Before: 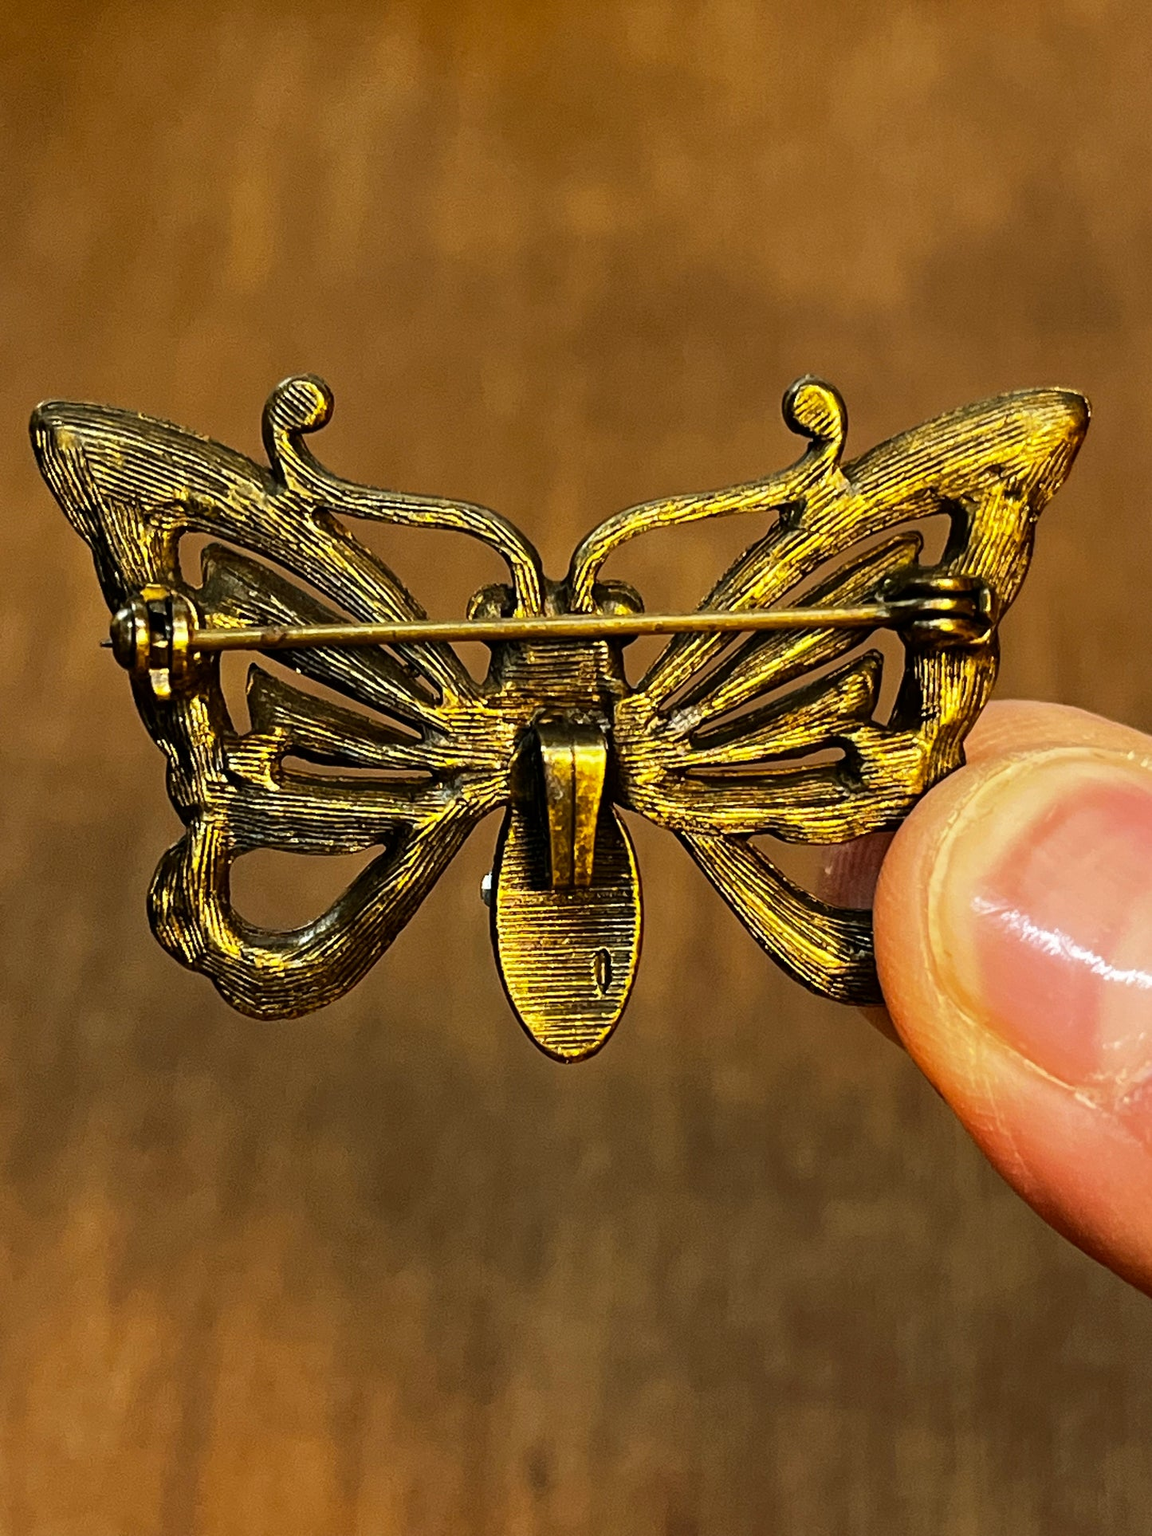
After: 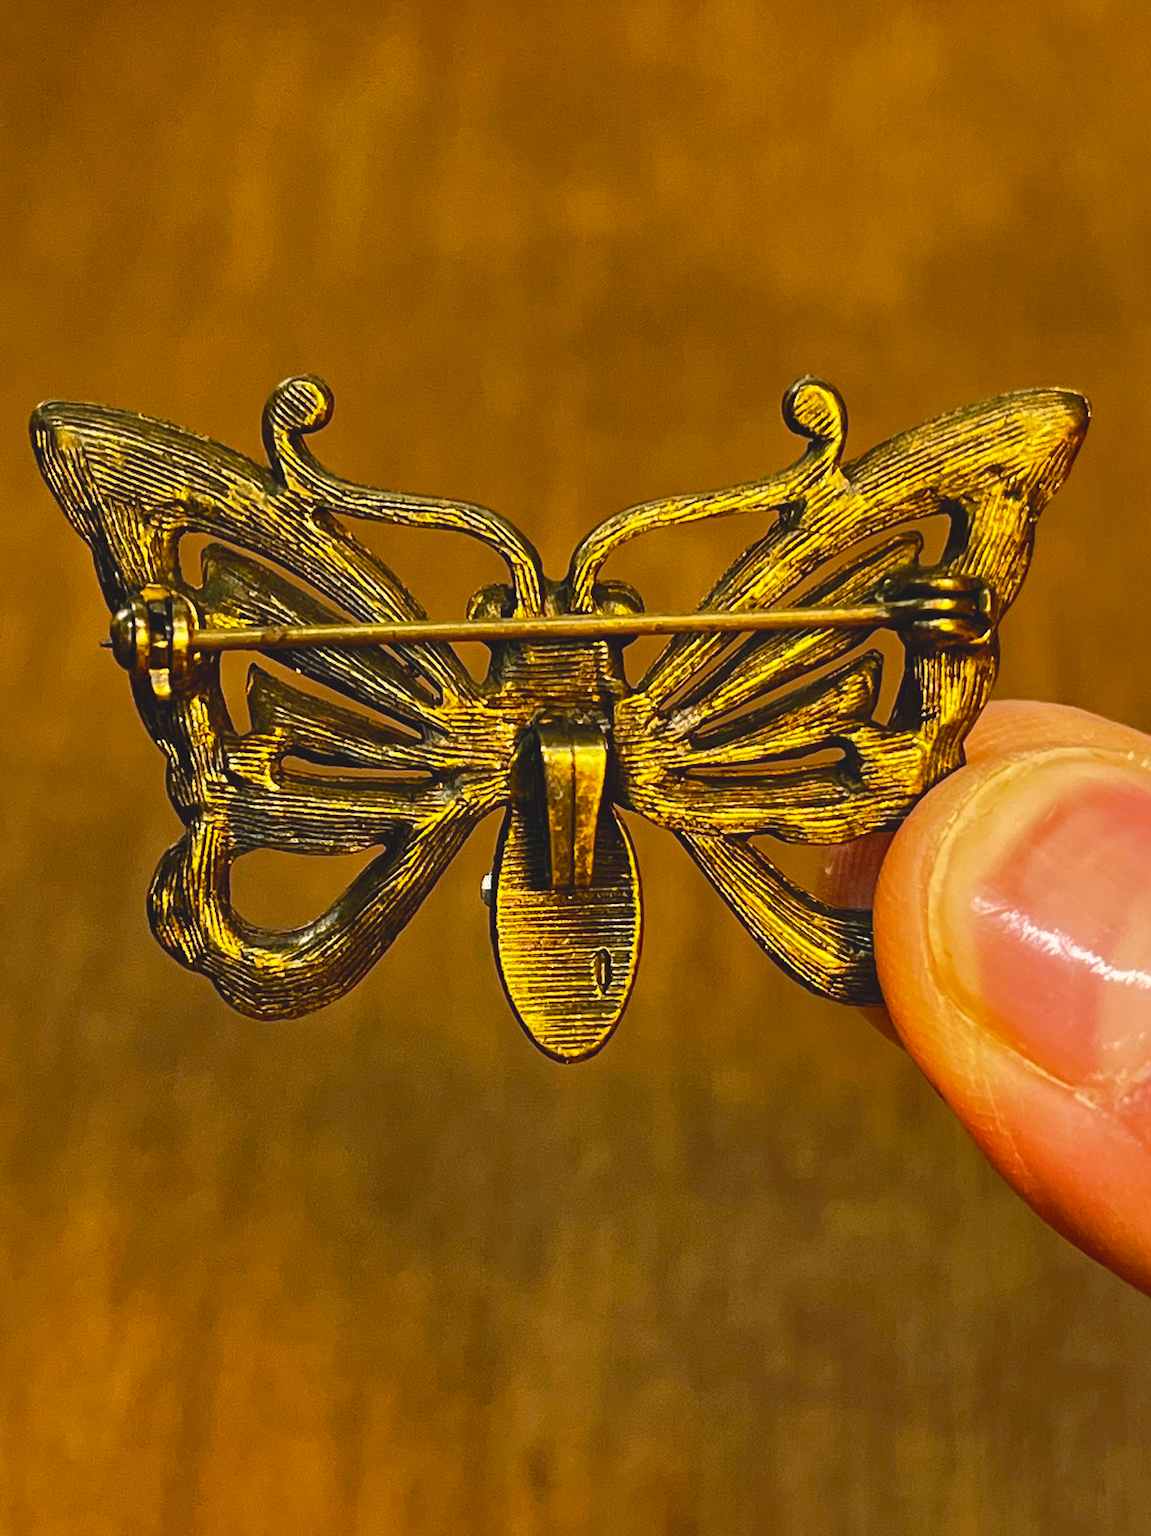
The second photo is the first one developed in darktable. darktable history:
shadows and highlights: on, module defaults
color balance rgb: shadows lift › chroma 2%, shadows lift › hue 247.2°, power › chroma 0.3%, power › hue 25.2°, highlights gain › chroma 3%, highlights gain › hue 60°, global offset › luminance 0.75%, perceptual saturation grading › global saturation 20%, perceptual saturation grading › highlights -20%, perceptual saturation grading › shadows 30%, global vibrance 20%
